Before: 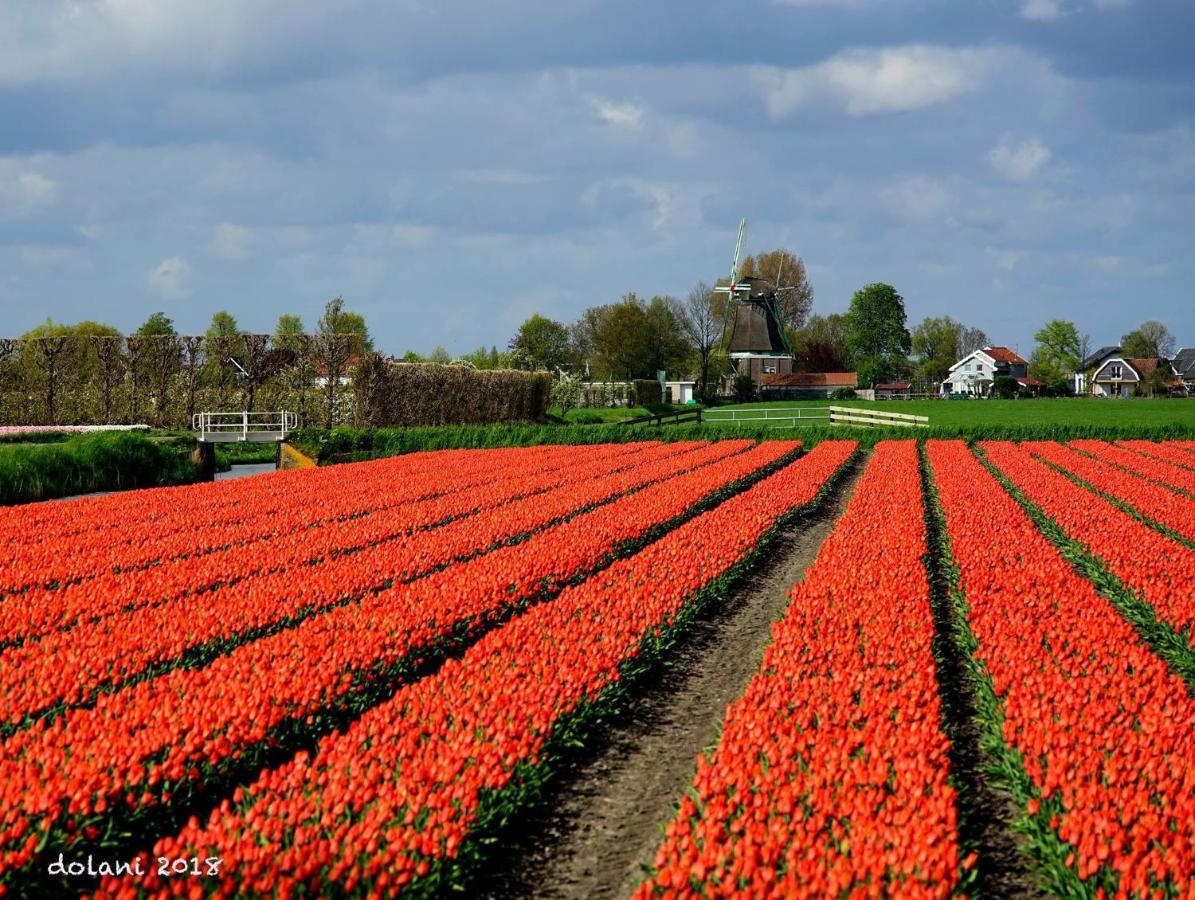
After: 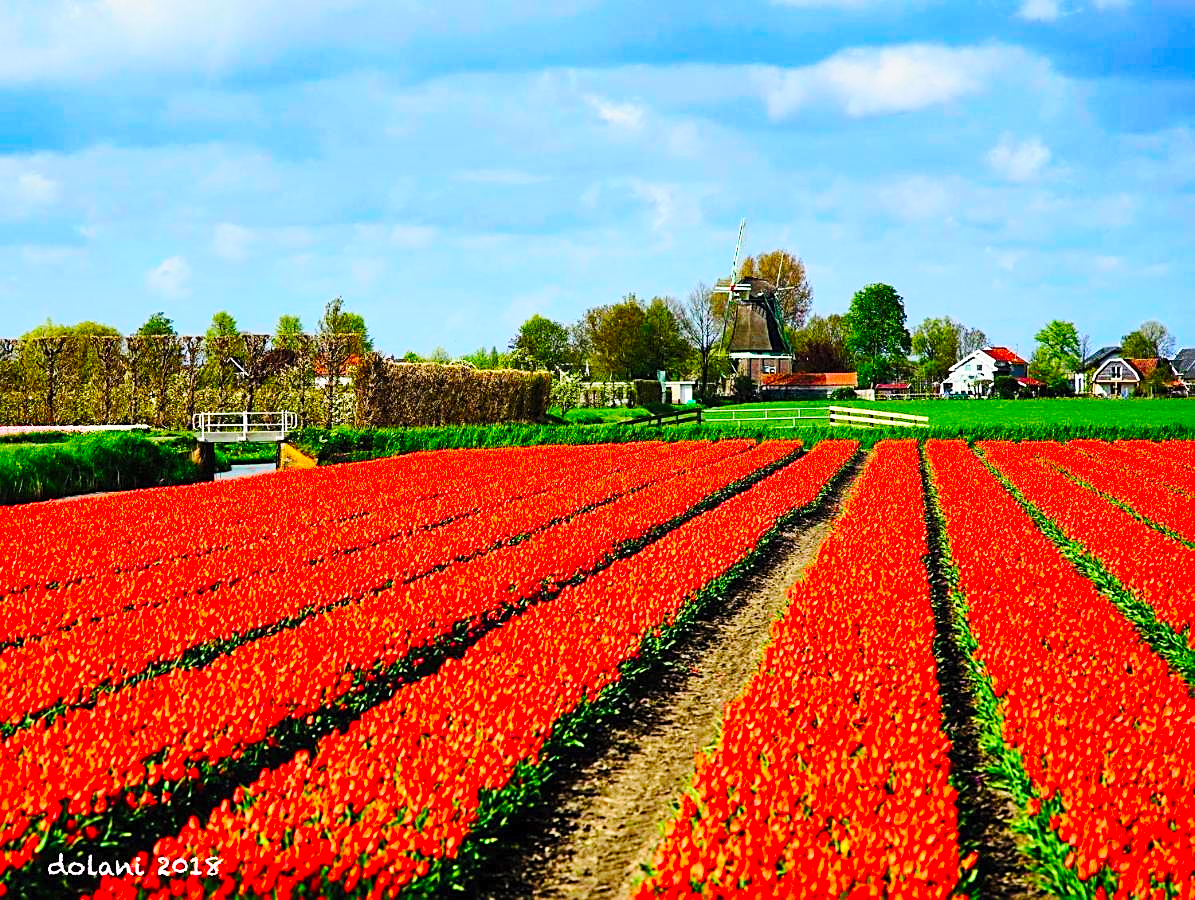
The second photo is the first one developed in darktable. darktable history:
base curve: curves: ch0 [(0, 0) (0.028, 0.03) (0.121, 0.232) (0.46, 0.748) (0.859, 0.968) (1, 1)], preserve colors none
sharpen: on, module defaults
exposure: compensate highlight preservation false
shadows and highlights "1": soften with gaussian
contrast brightness saturation: contrast 0.2, brightness 0.2, saturation 0.8
shadows and highlights #1: white point adjustment -2.4, highlights -40, soften with gaussian
